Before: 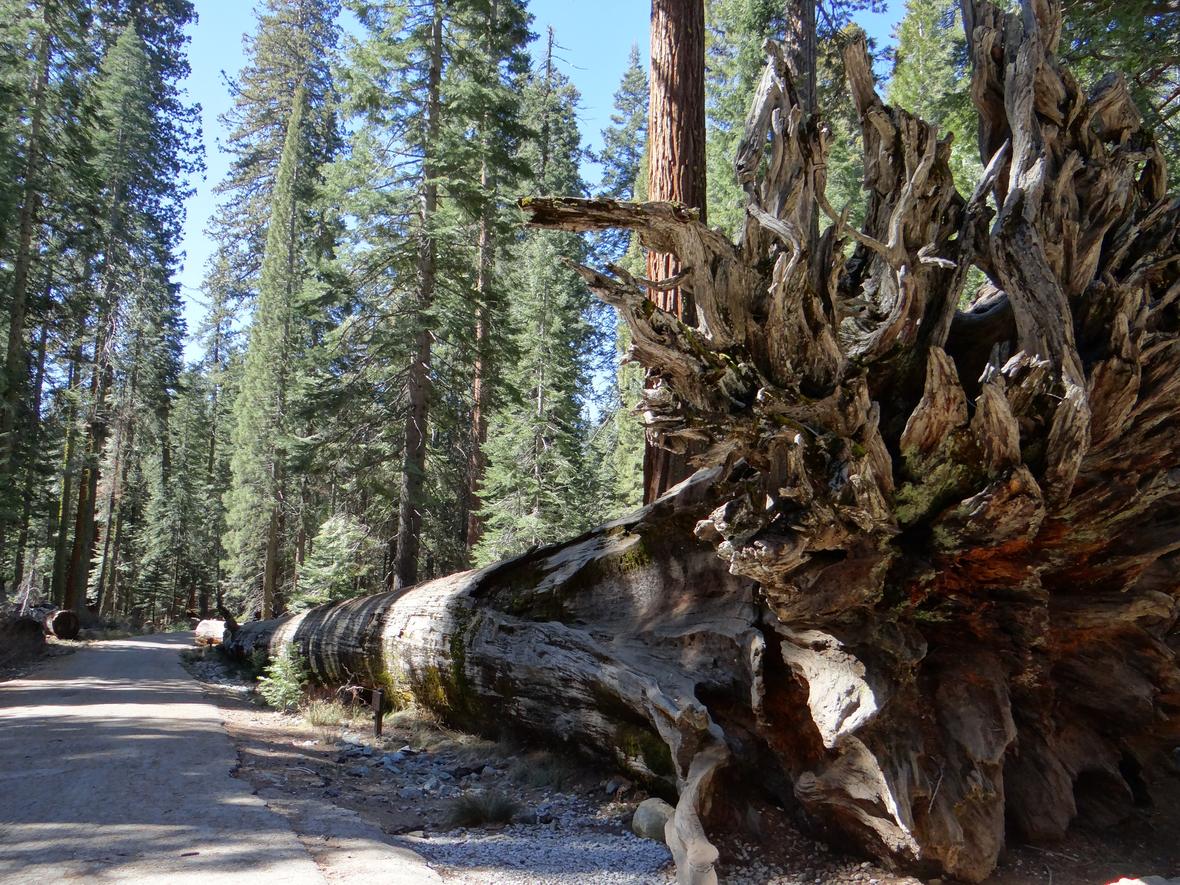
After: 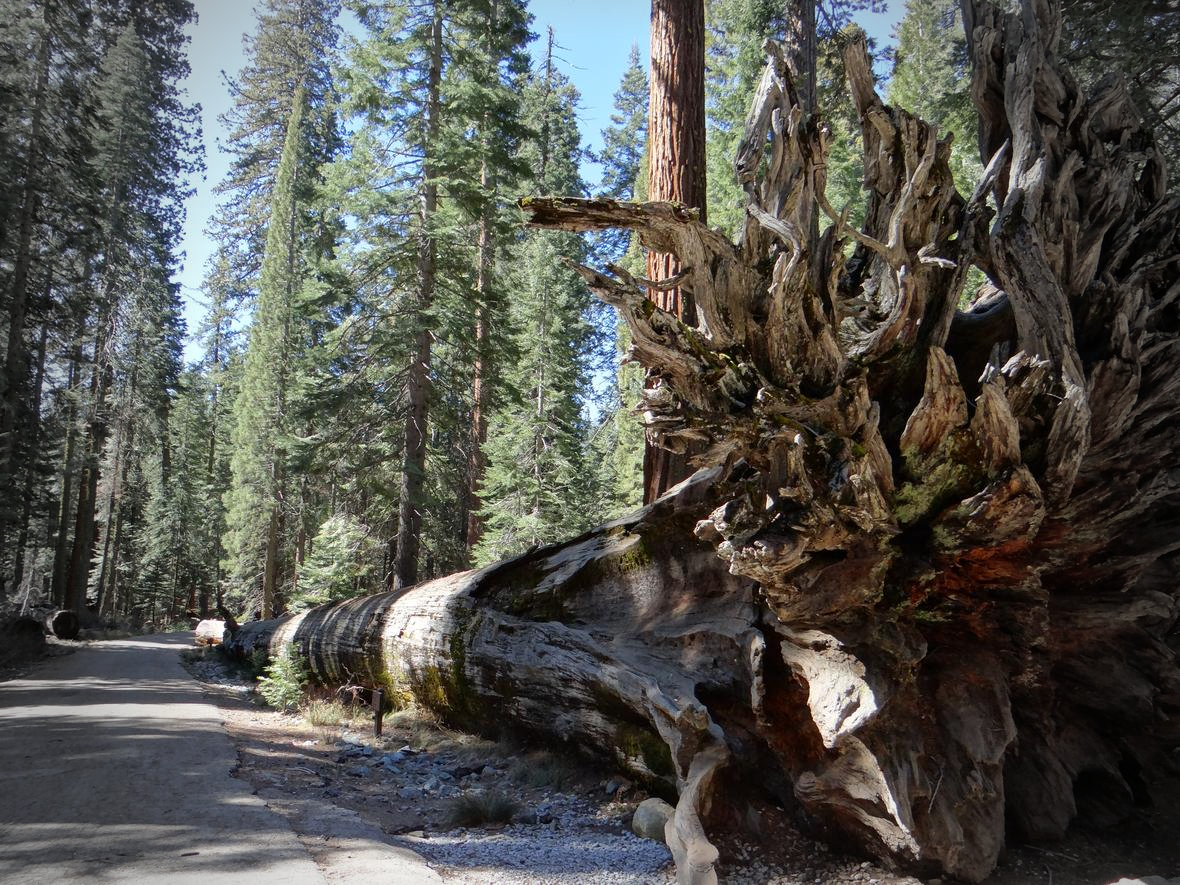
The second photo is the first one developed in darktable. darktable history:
vignetting: fall-off start 68.51%, fall-off radius 29.75%, brightness -0.446, saturation -0.689, width/height ratio 0.986, shape 0.853, unbound false
